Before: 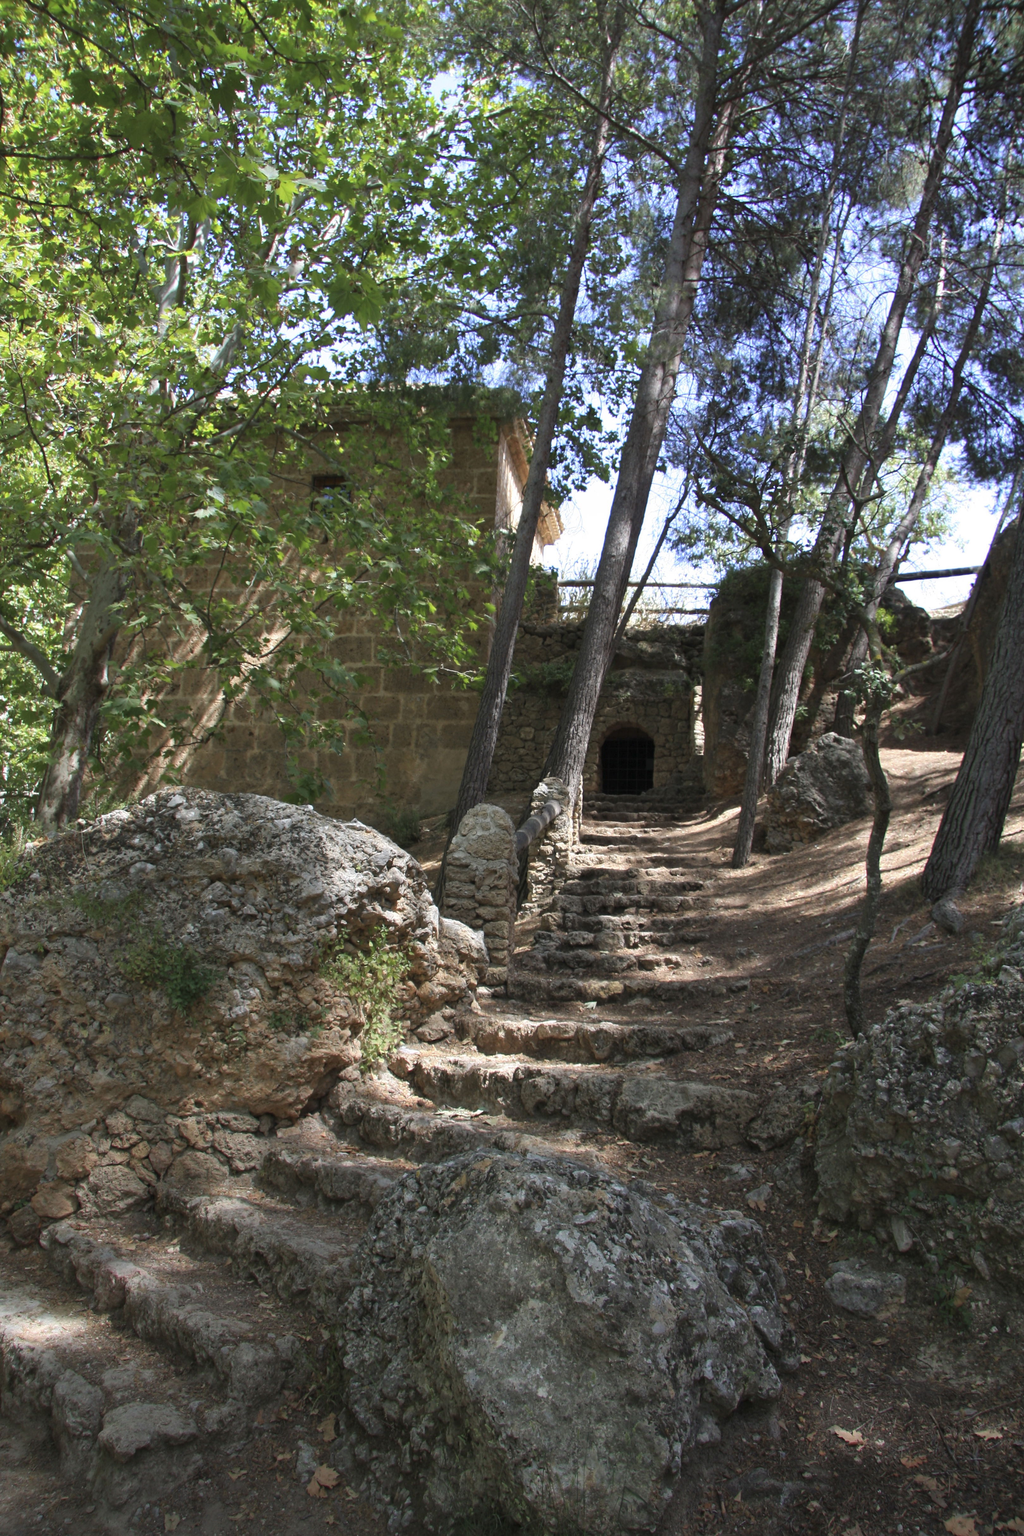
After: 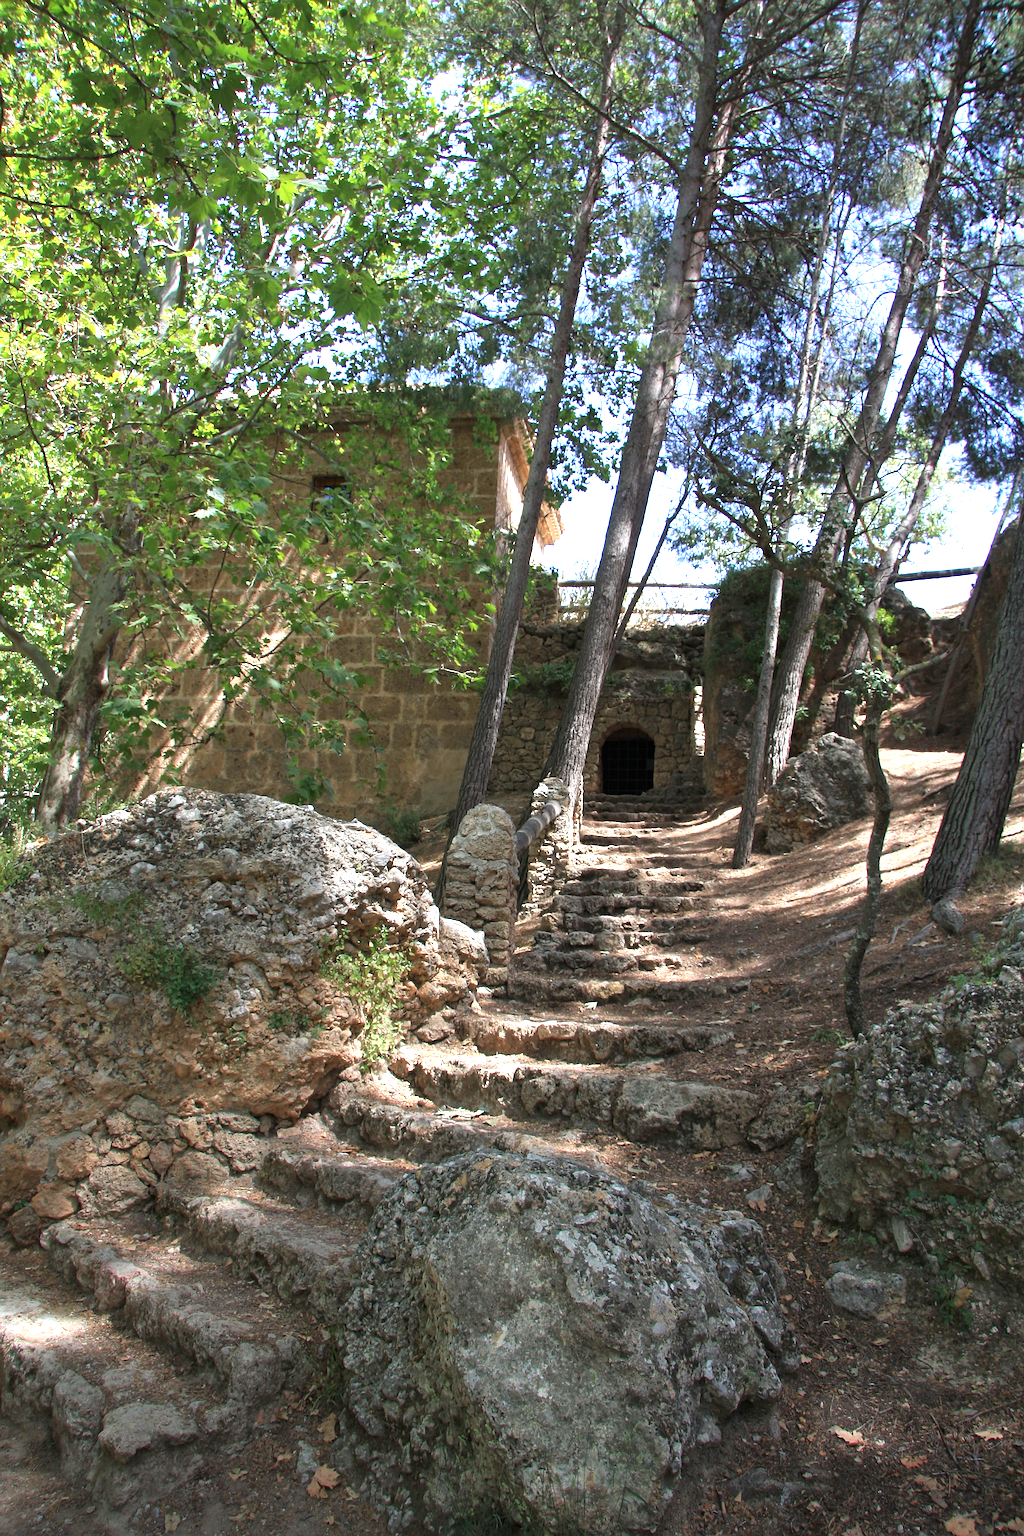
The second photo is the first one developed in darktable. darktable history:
exposure: black level correction 0, exposure 0.693 EV, compensate exposure bias true, compensate highlight preservation false
tone equalizer: on, module defaults
local contrast: mode bilateral grid, contrast 11, coarseness 24, detail 112%, midtone range 0.2
sharpen: on, module defaults
